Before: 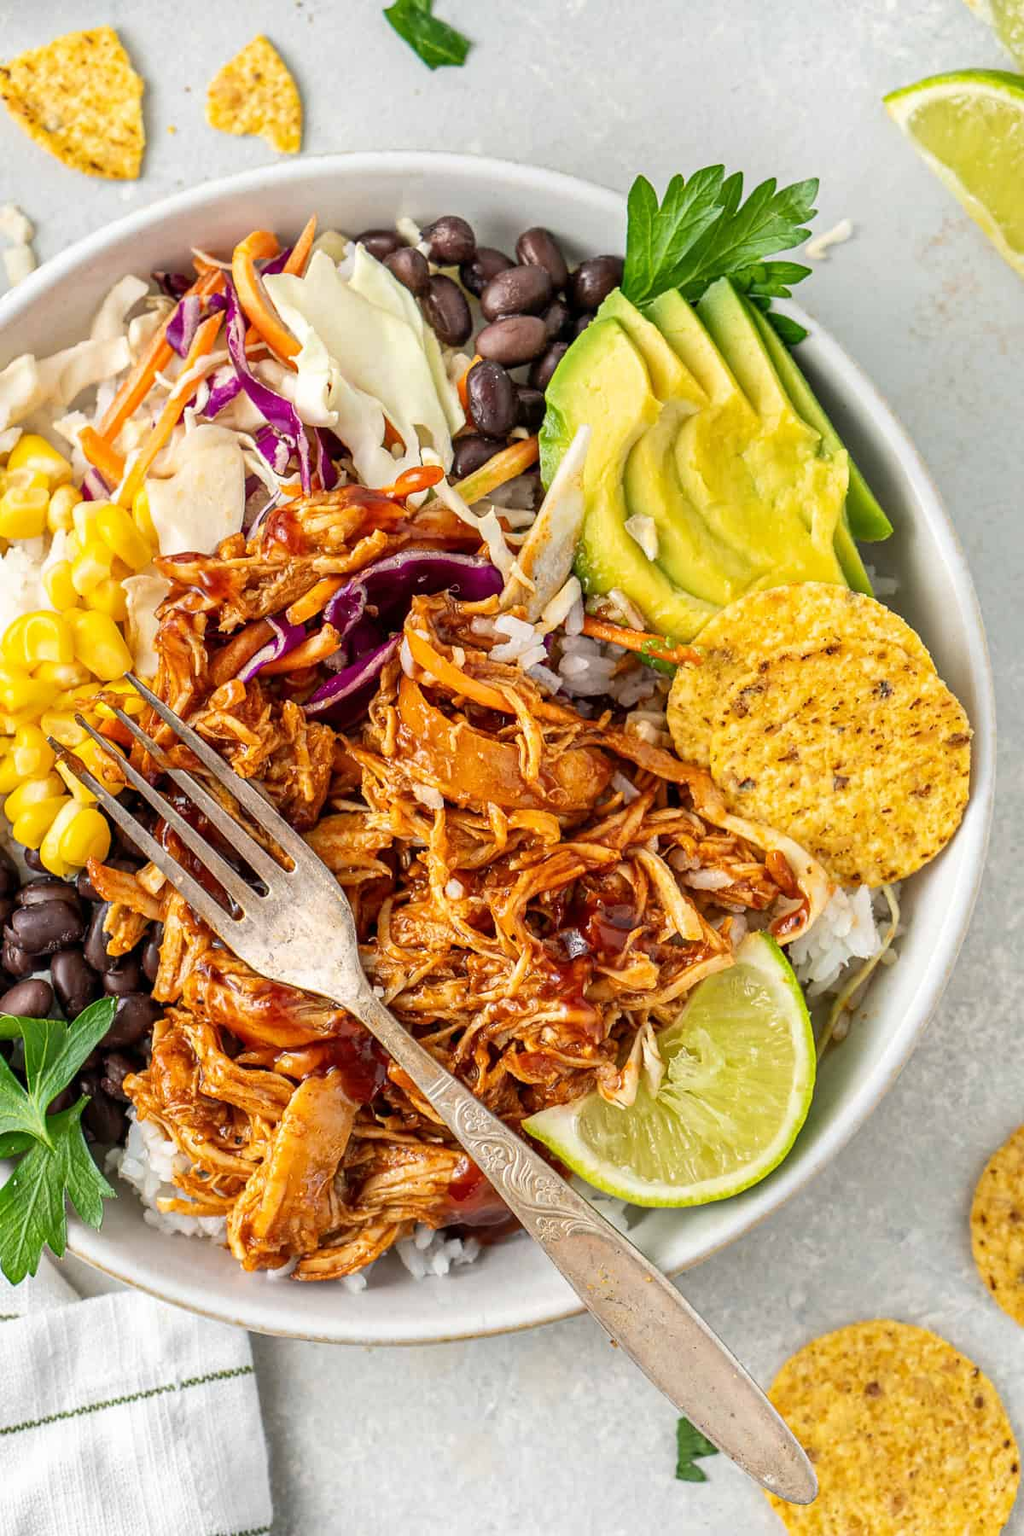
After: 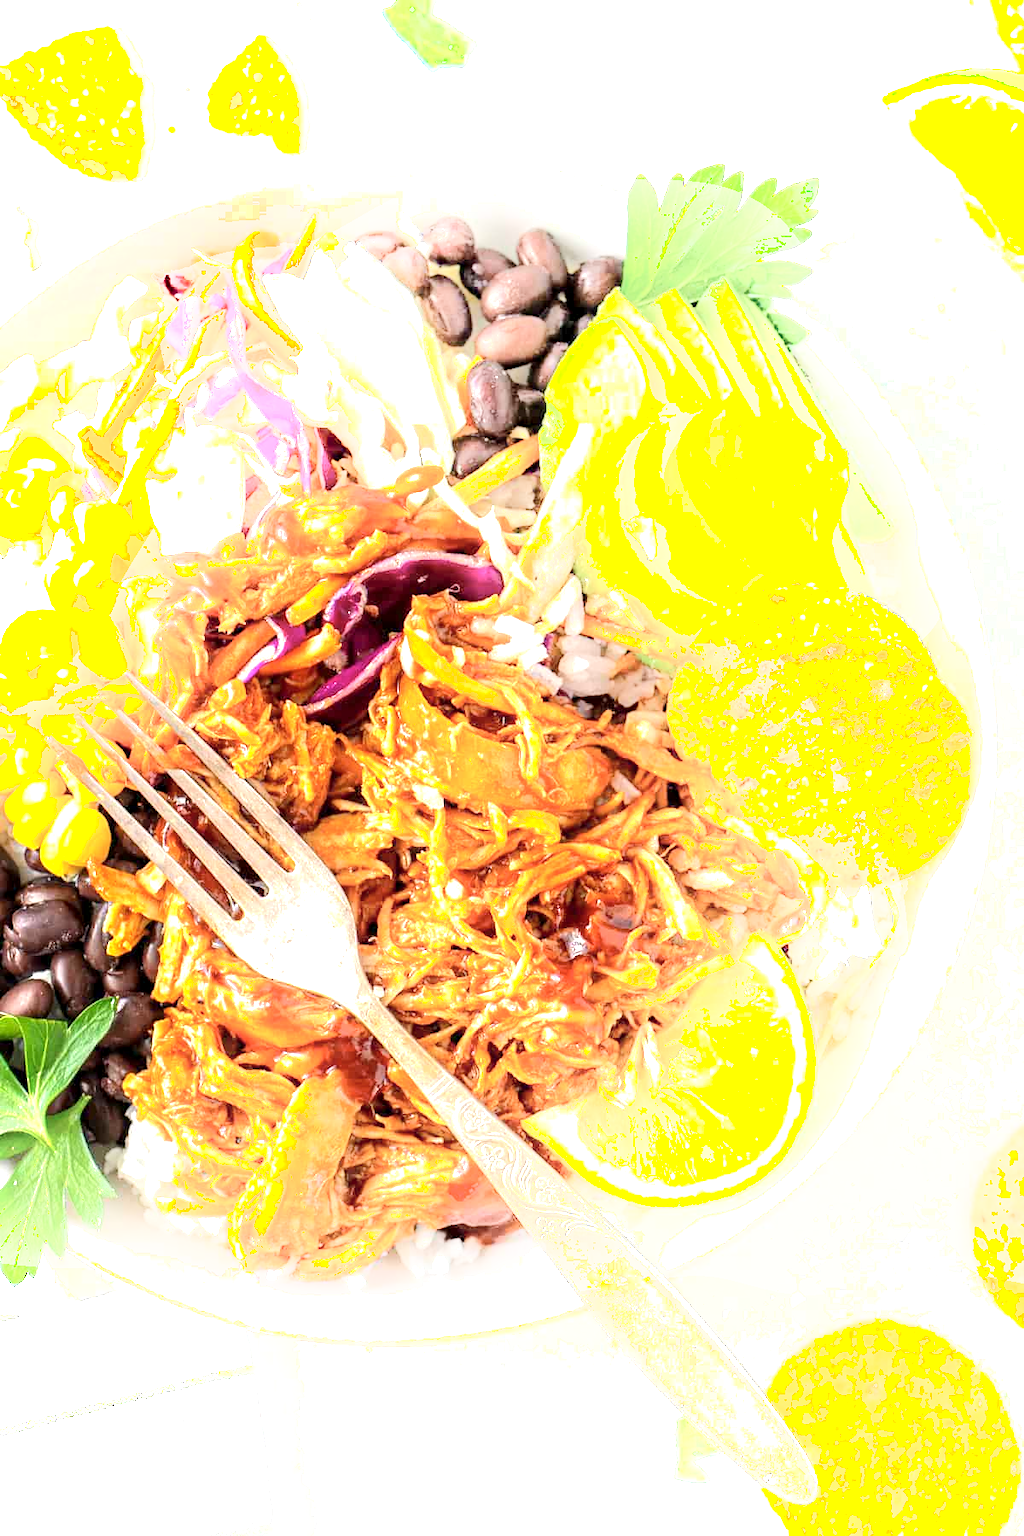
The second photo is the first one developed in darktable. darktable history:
exposure: black level correction 0.001, exposure 1.129 EV, compensate exposure bias true, compensate highlight preservation false
shadows and highlights: highlights 70.7, soften with gaussian
